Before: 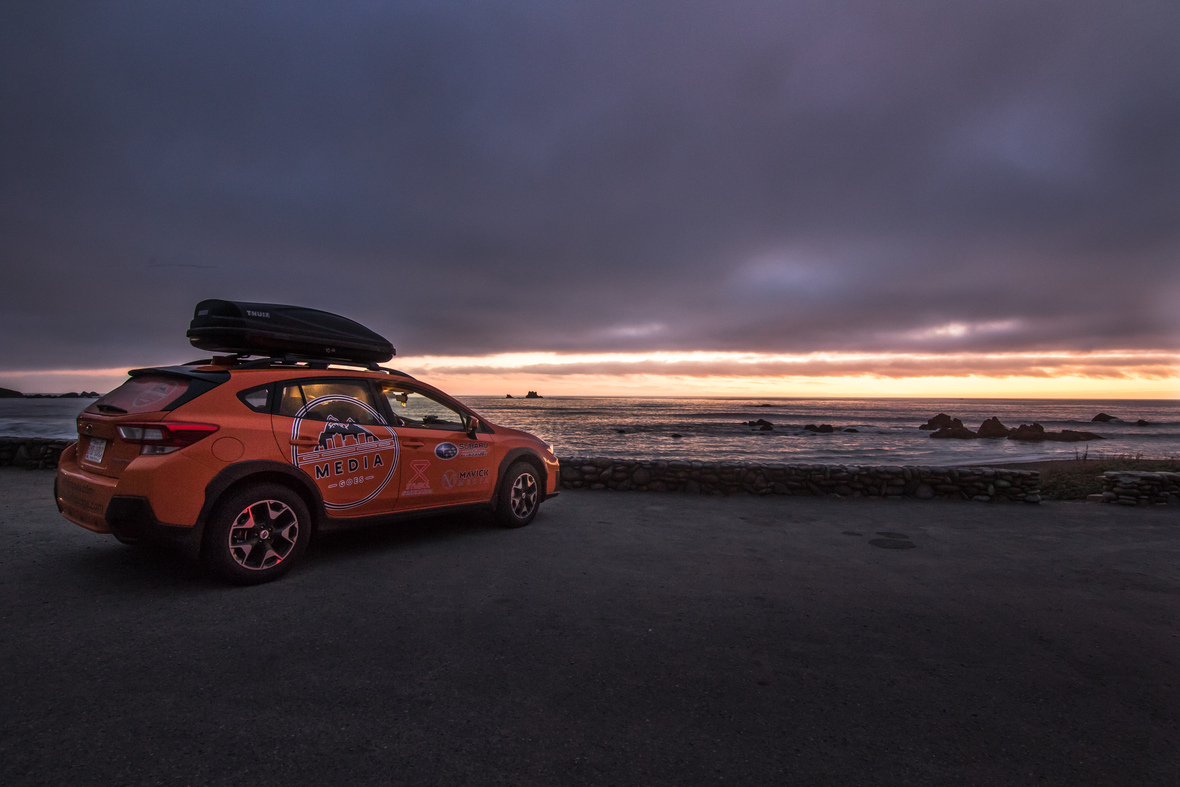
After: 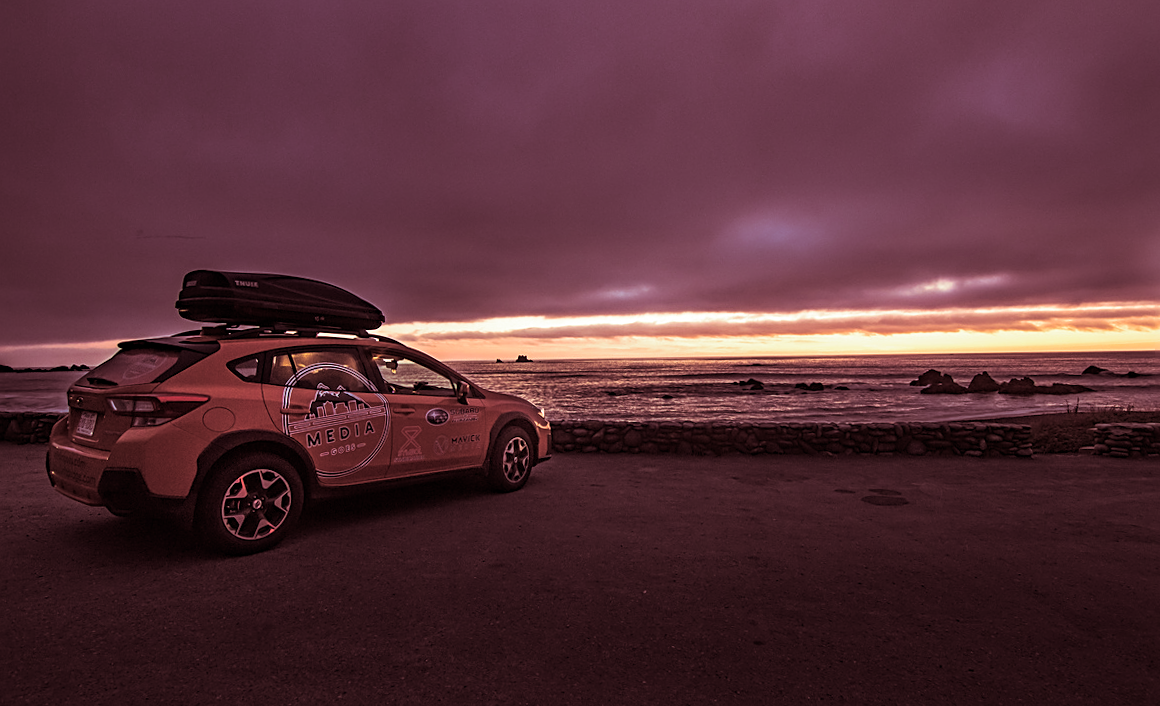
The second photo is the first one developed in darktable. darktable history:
crop: left 1.507%, top 6.147%, right 1.379%, bottom 6.637%
sharpen: amount 0.55
velvia: strength 21.76%
split-toning: compress 20%
rotate and perspective: rotation -1.17°, automatic cropping off
haze removal: compatibility mode true, adaptive false
